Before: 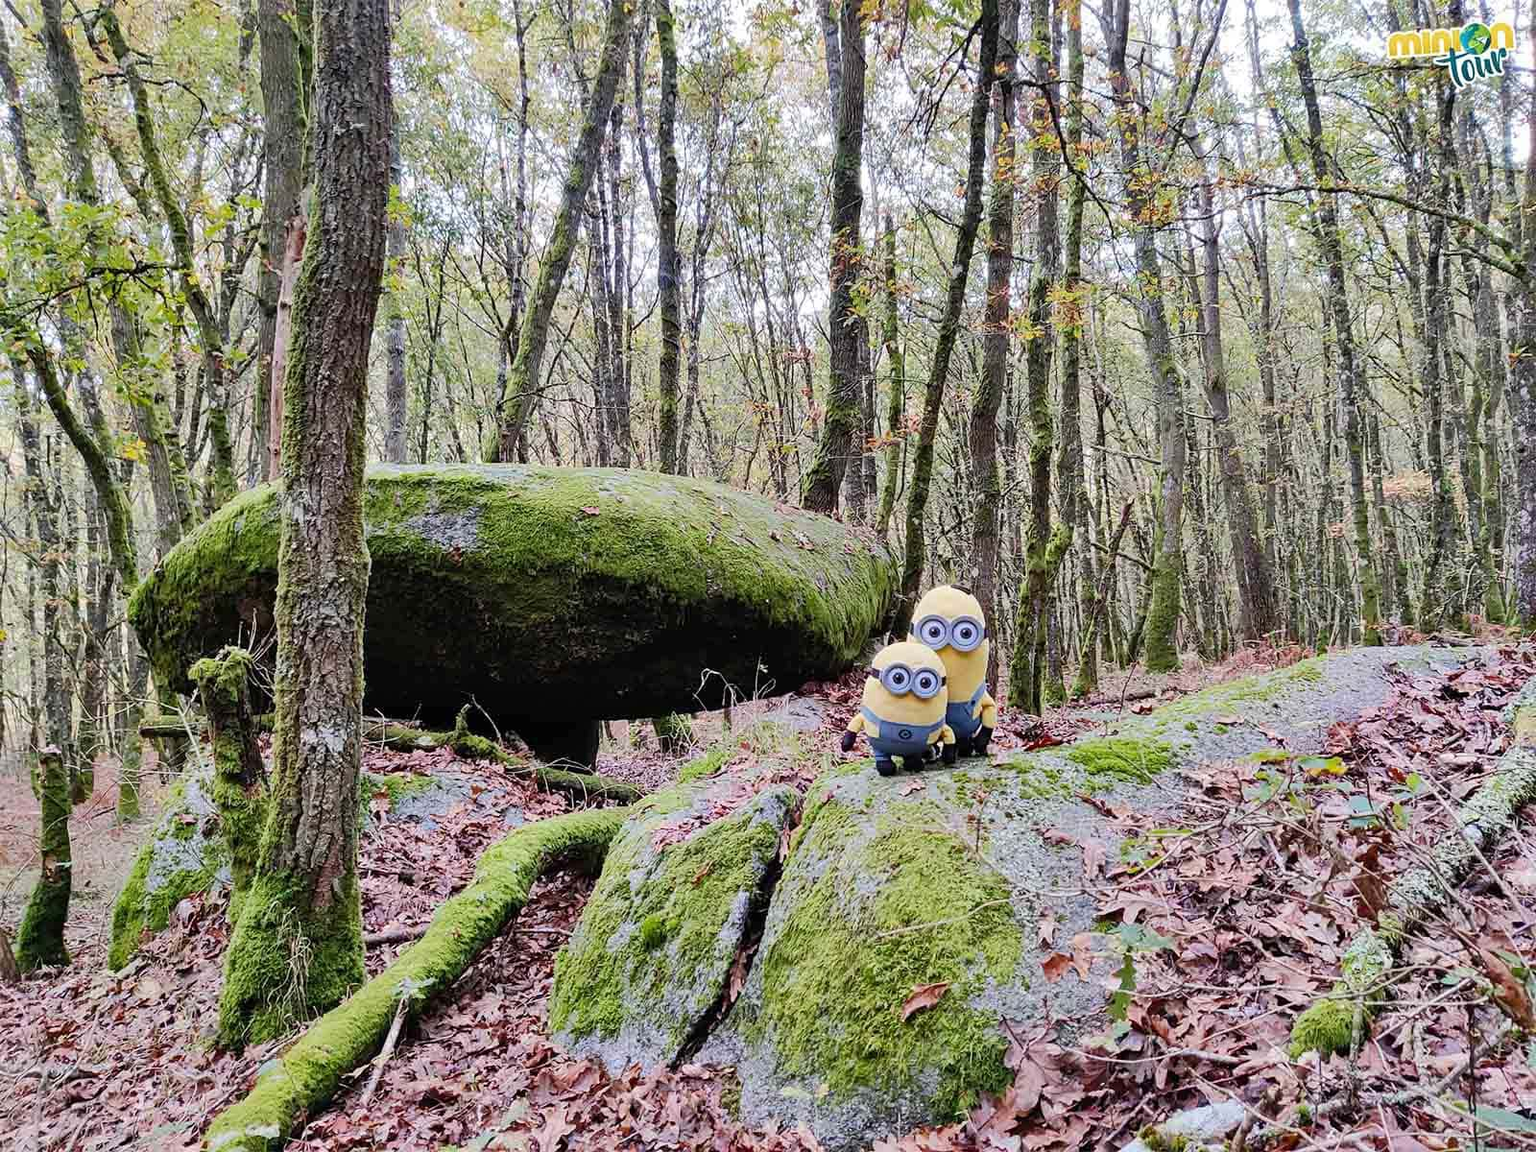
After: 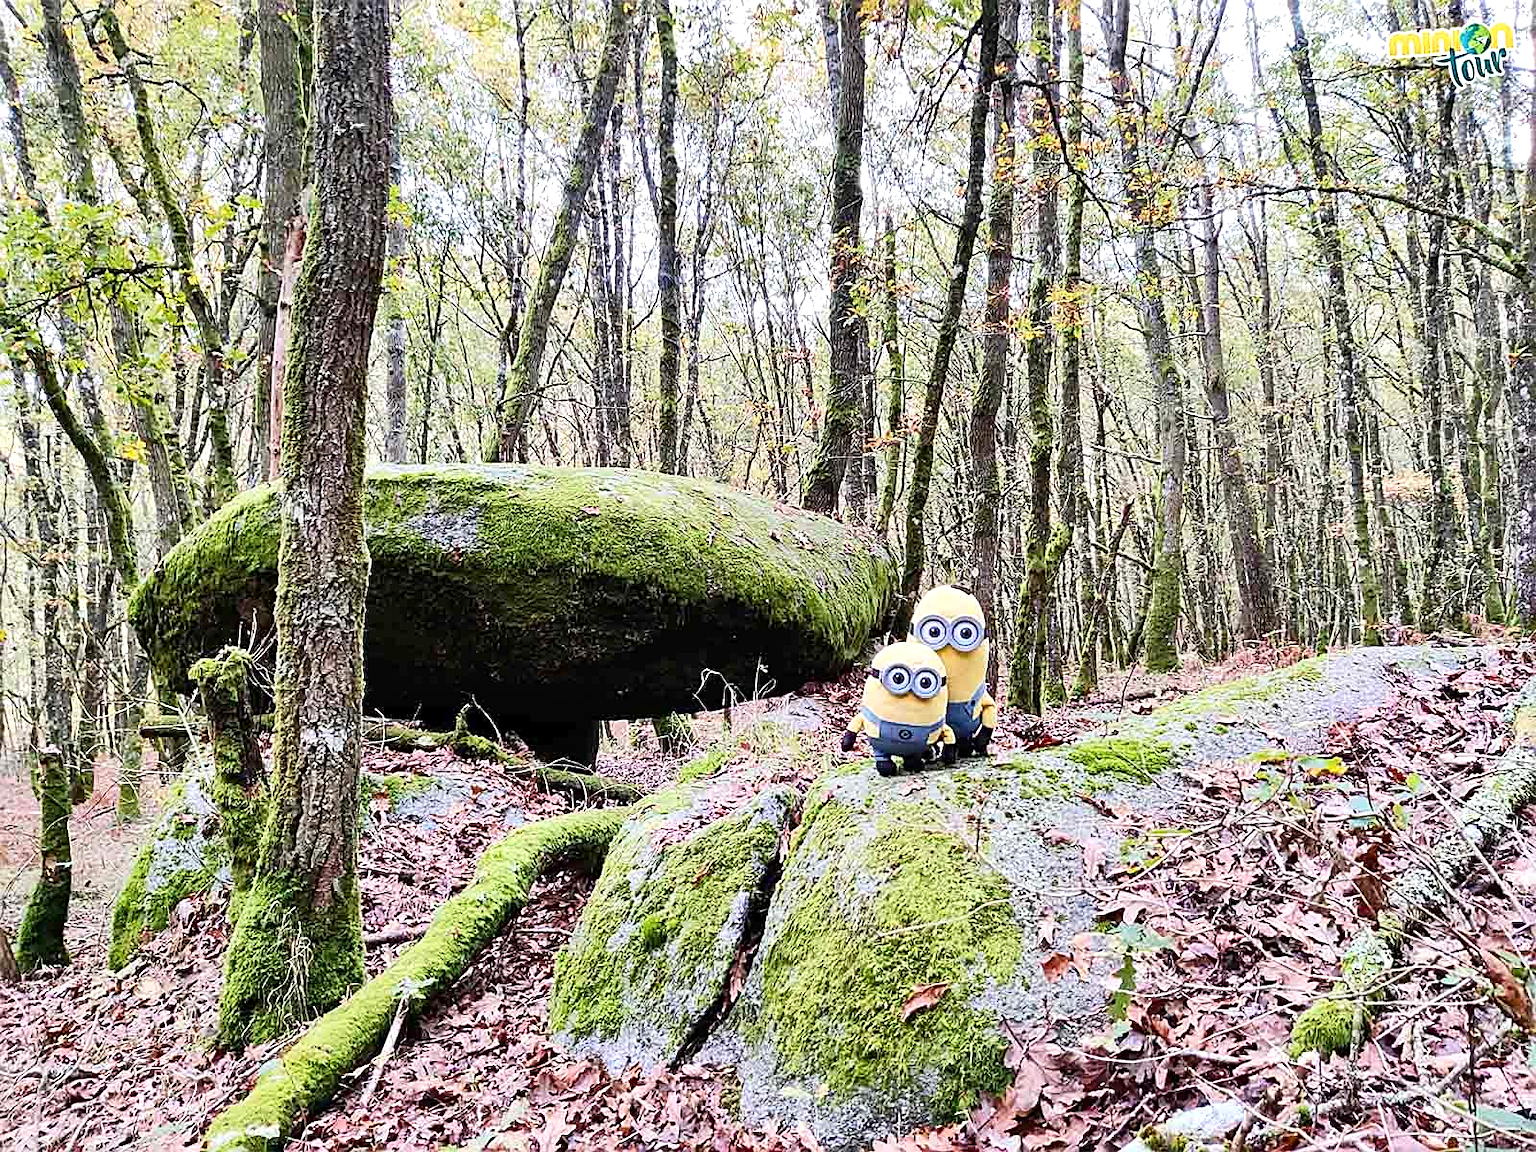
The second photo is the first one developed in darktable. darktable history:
exposure: black level correction 0.001, exposure 0.5 EV, compensate exposure bias true, compensate highlight preservation false
contrast brightness saturation: contrast 0.136
sharpen: on, module defaults
